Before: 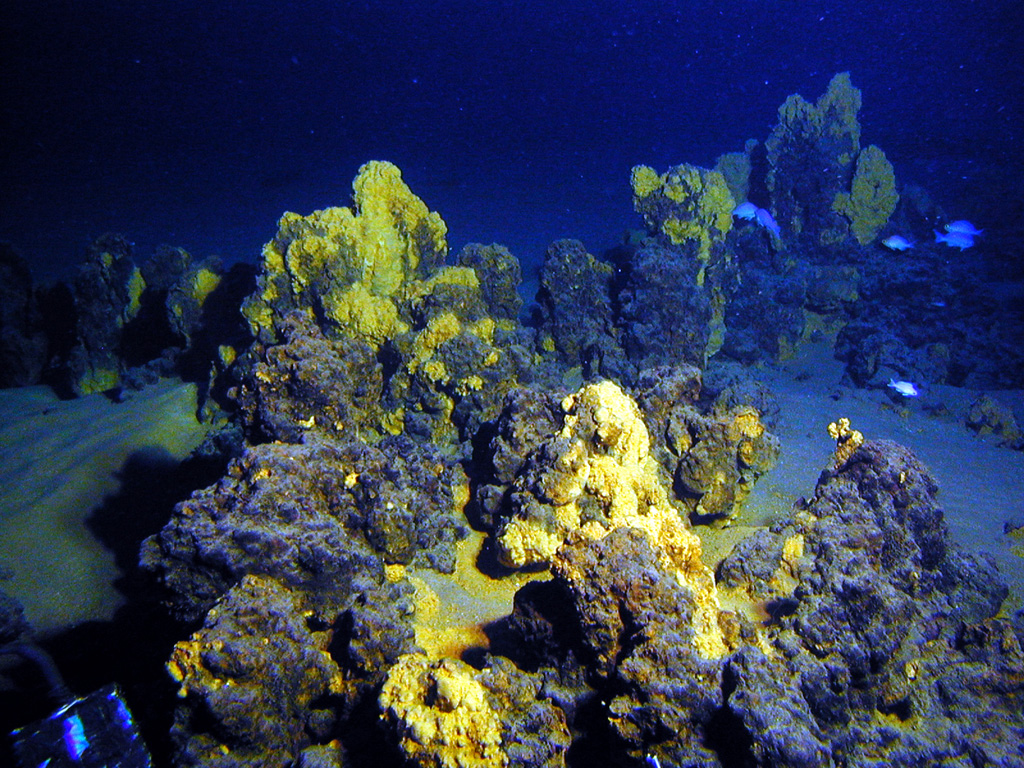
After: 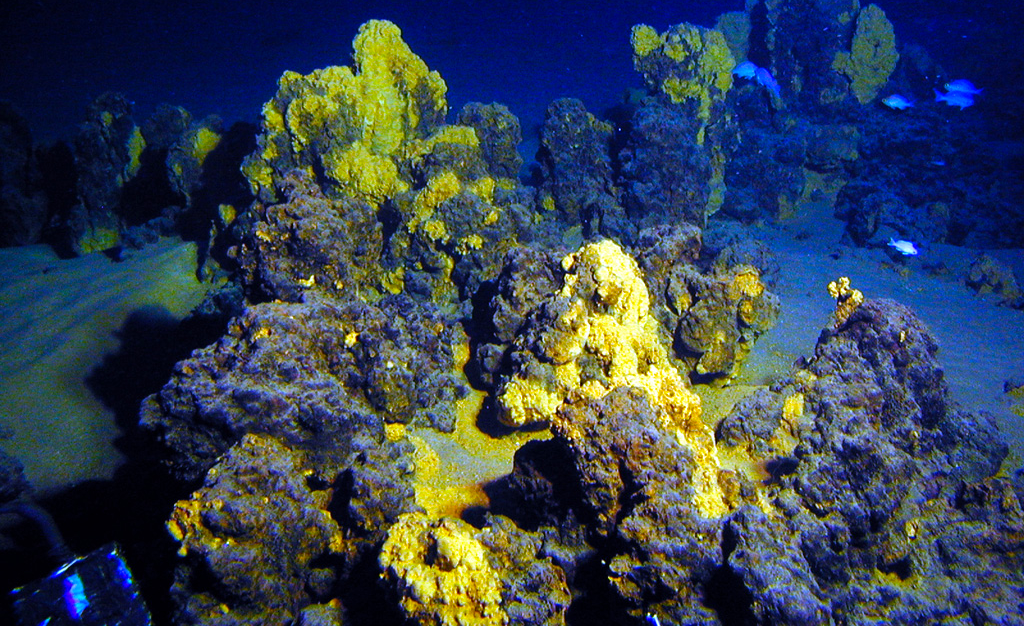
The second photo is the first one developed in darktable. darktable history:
crop and rotate: top 18.385%
color balance rgb: linear chroma grading › global chroma 5.123%, perceptual saturation grading › global saturation 10.359%, global vibrance 8.23%
